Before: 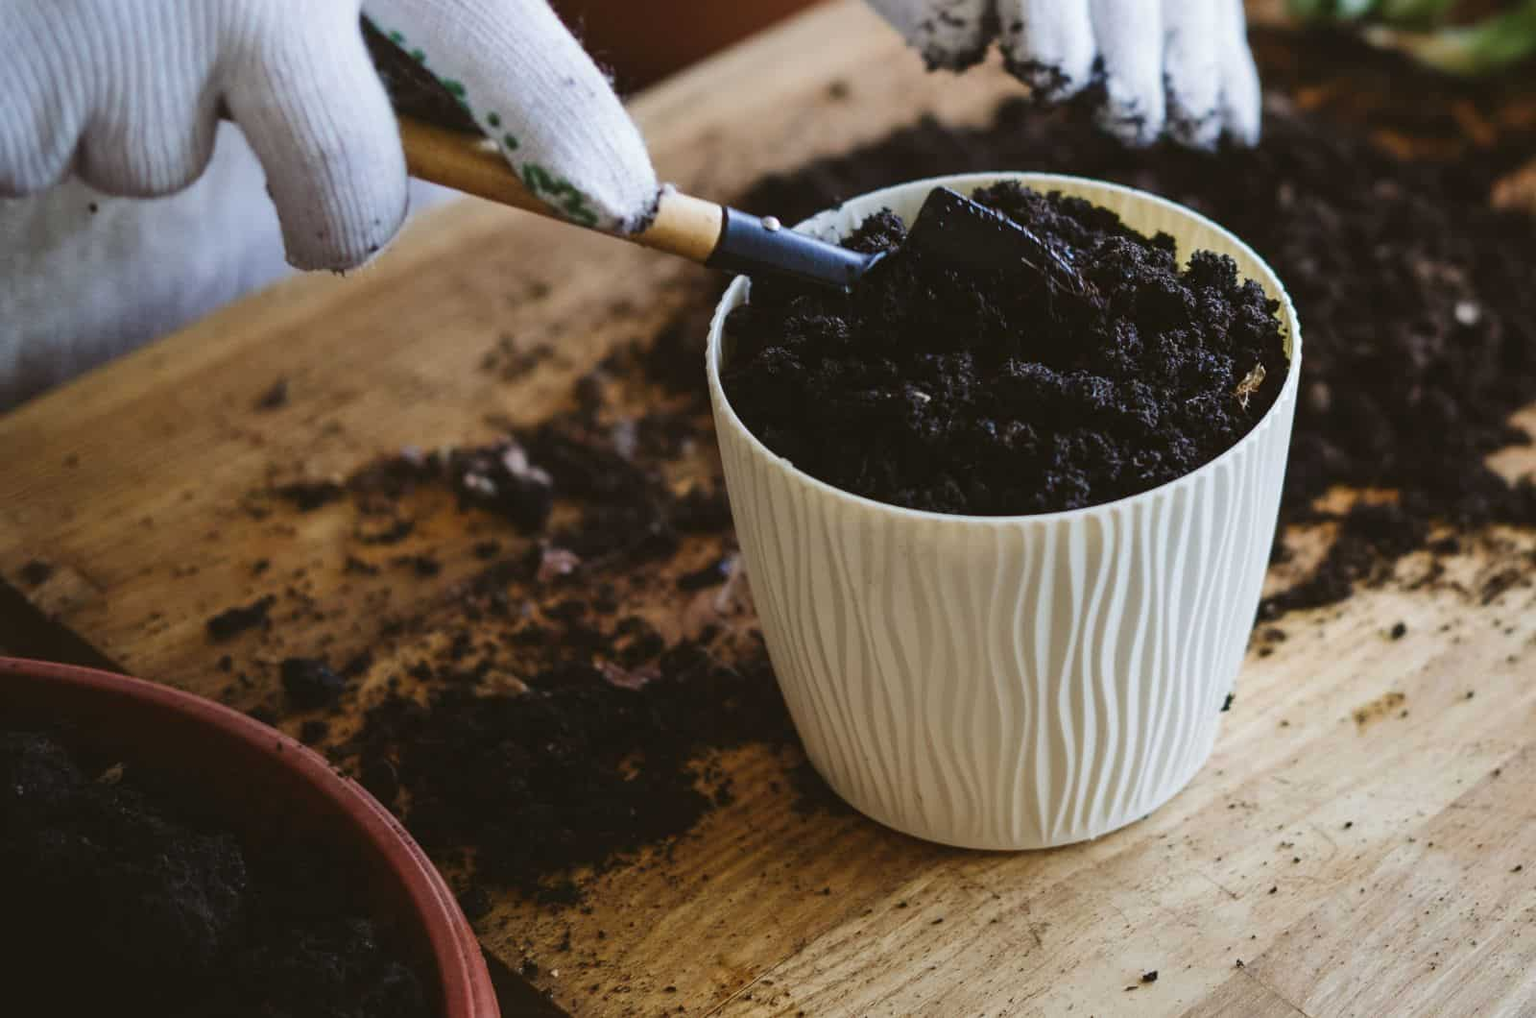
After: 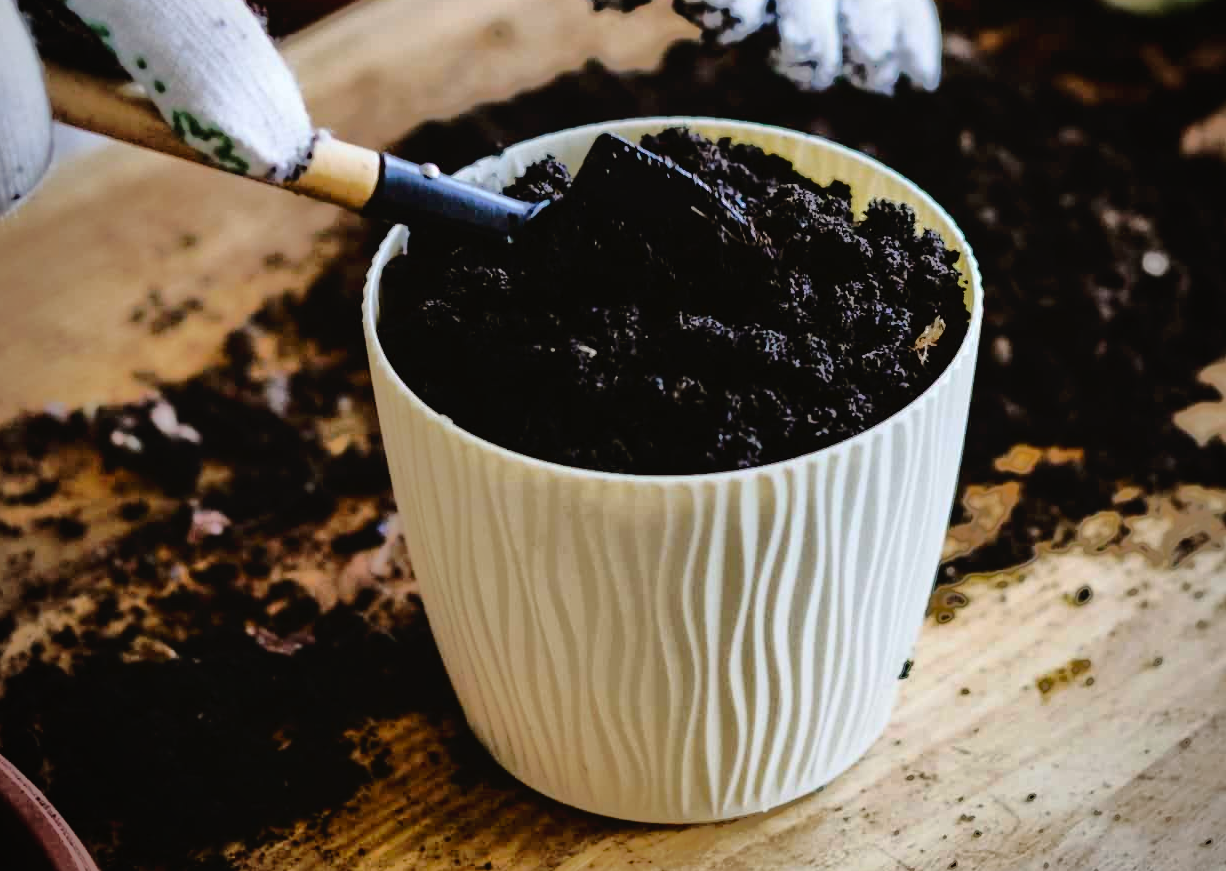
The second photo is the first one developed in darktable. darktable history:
crop: left 23.317%, top 5.864%, bottom 11.895%
vignetting: fall-off radius 61.21%
contrast brightness saturation: saturation -0.103
base curve: curves: ch0 [(0, 0) (0.028, 0.03) (0.121, 0.232) (0.46, 0.748) (0.859, 0.968) (1, 1)], exposure shift 0.01
exposure: black level correction 0.001, compensate exposure bias true, compensate highlight preservation false
shadows and highlights: shadows -19.54, highlights -73.82
tone curve: curves: ch0 [(0, 0) (0.003, 0.007) (0.011, 0.01) (0.025, 0.018) (0.044, 0.028) (0.069, 0.034) (0.1, 0.04) (0.136, 0.051) (0.177, 0.104) (0.224, 0.161) (0.277, 0.234) (0.335, 0.316) (0.399, 0.41) (0.468, 0.487) (0.543, 0.577) (0.623, 0.679) (0.709, 0.769) (0.801, 0.854) (0.898, 0.922) (1, 1)], preserve colors none
